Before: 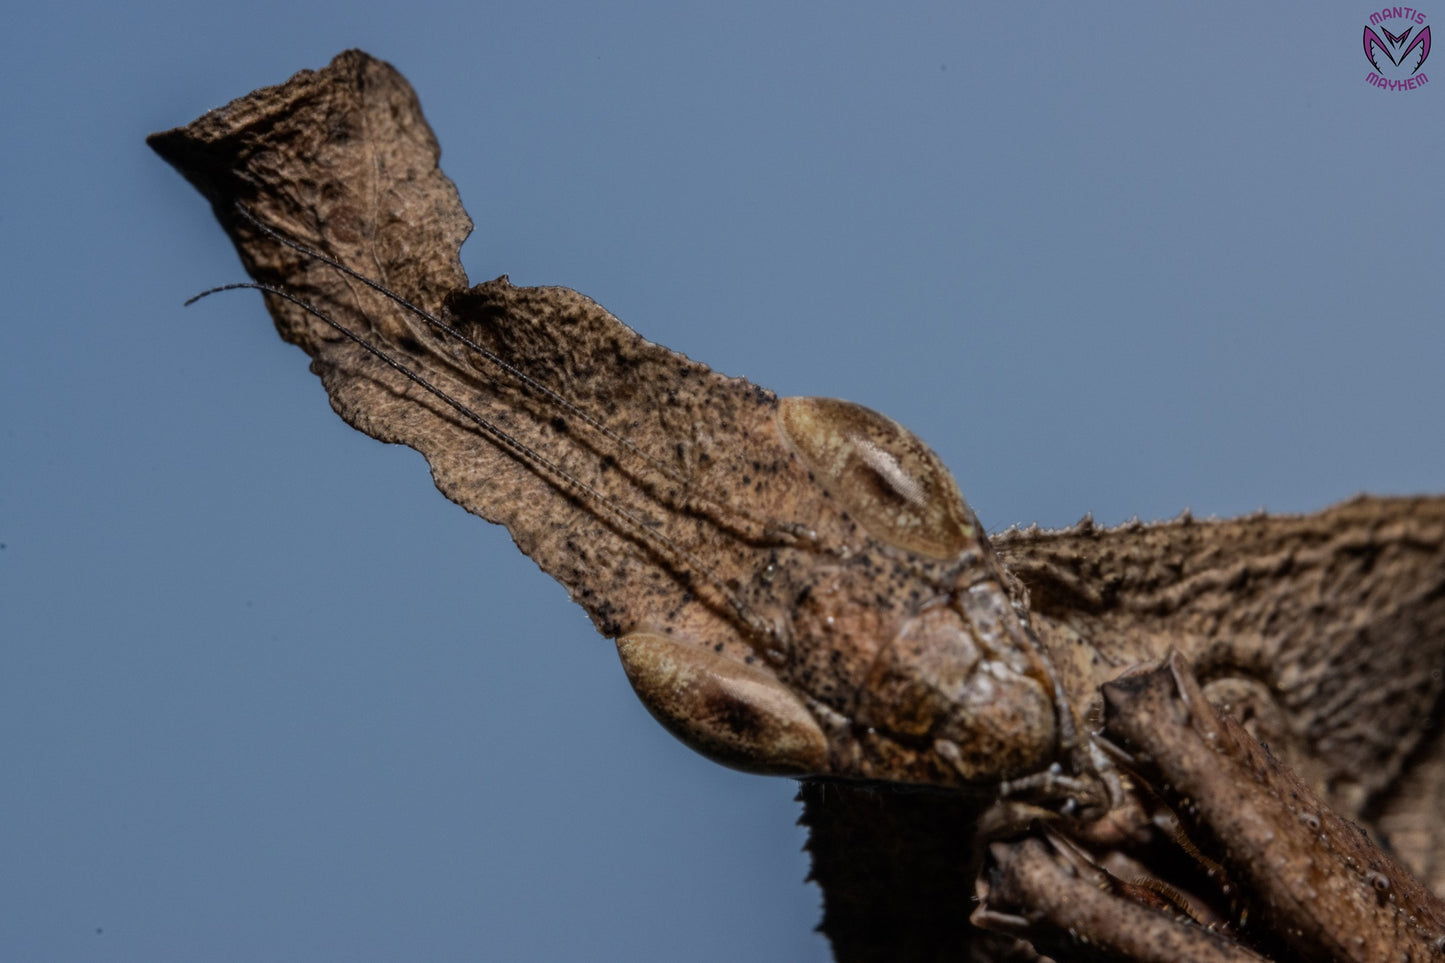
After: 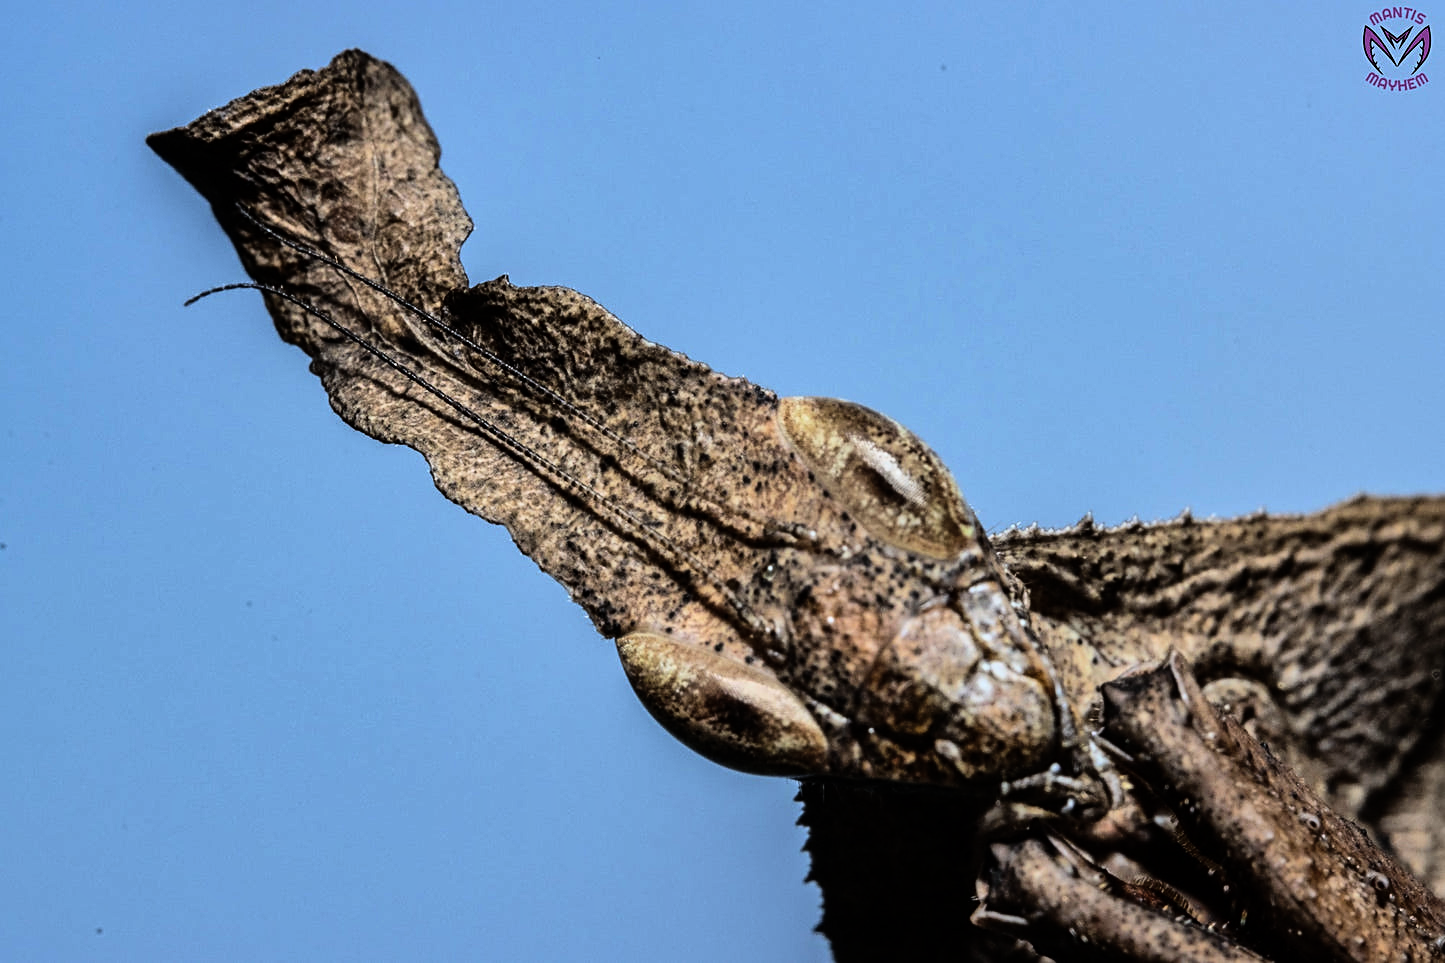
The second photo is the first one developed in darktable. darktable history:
white balance: red 0.925, blue 1.046
shadows and highlights: shadows 40, highlights -60
sharpen: radius 1.967
rgb curve: curves: ch0 [(0, 0) (0.21, 0.15) (0.24, 0.21) (0.5, 0.75) (0.75, 0.96) (0.89, 0.99) (1, 1)]; ch1 [(0, 0.02) (0.21, 0.13) (0.25, 0.2) (0.5, 0.67) (0.75, 0.9) (0.89, 0.97) (1, 1)]; ch2 [(0, 0.02) (0.21, 0.13) (0.25, 0.2) (0.5, 0.67) (0.75, 0.9) (0.89, 0.97) (1, 1)], compensate middle gray true
